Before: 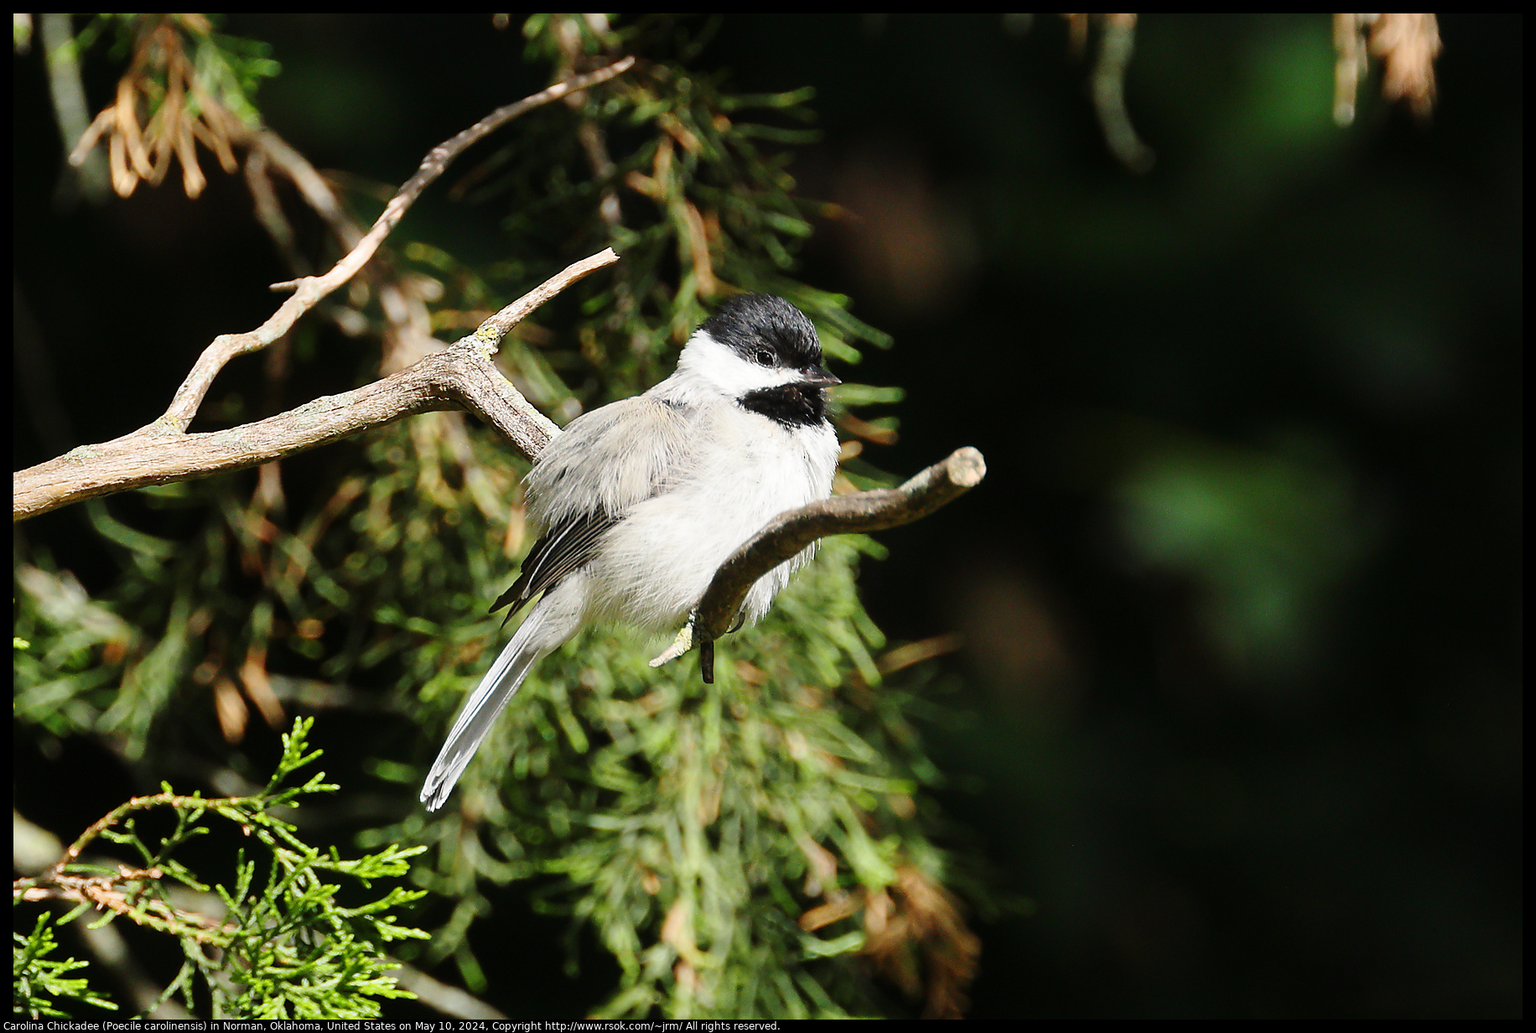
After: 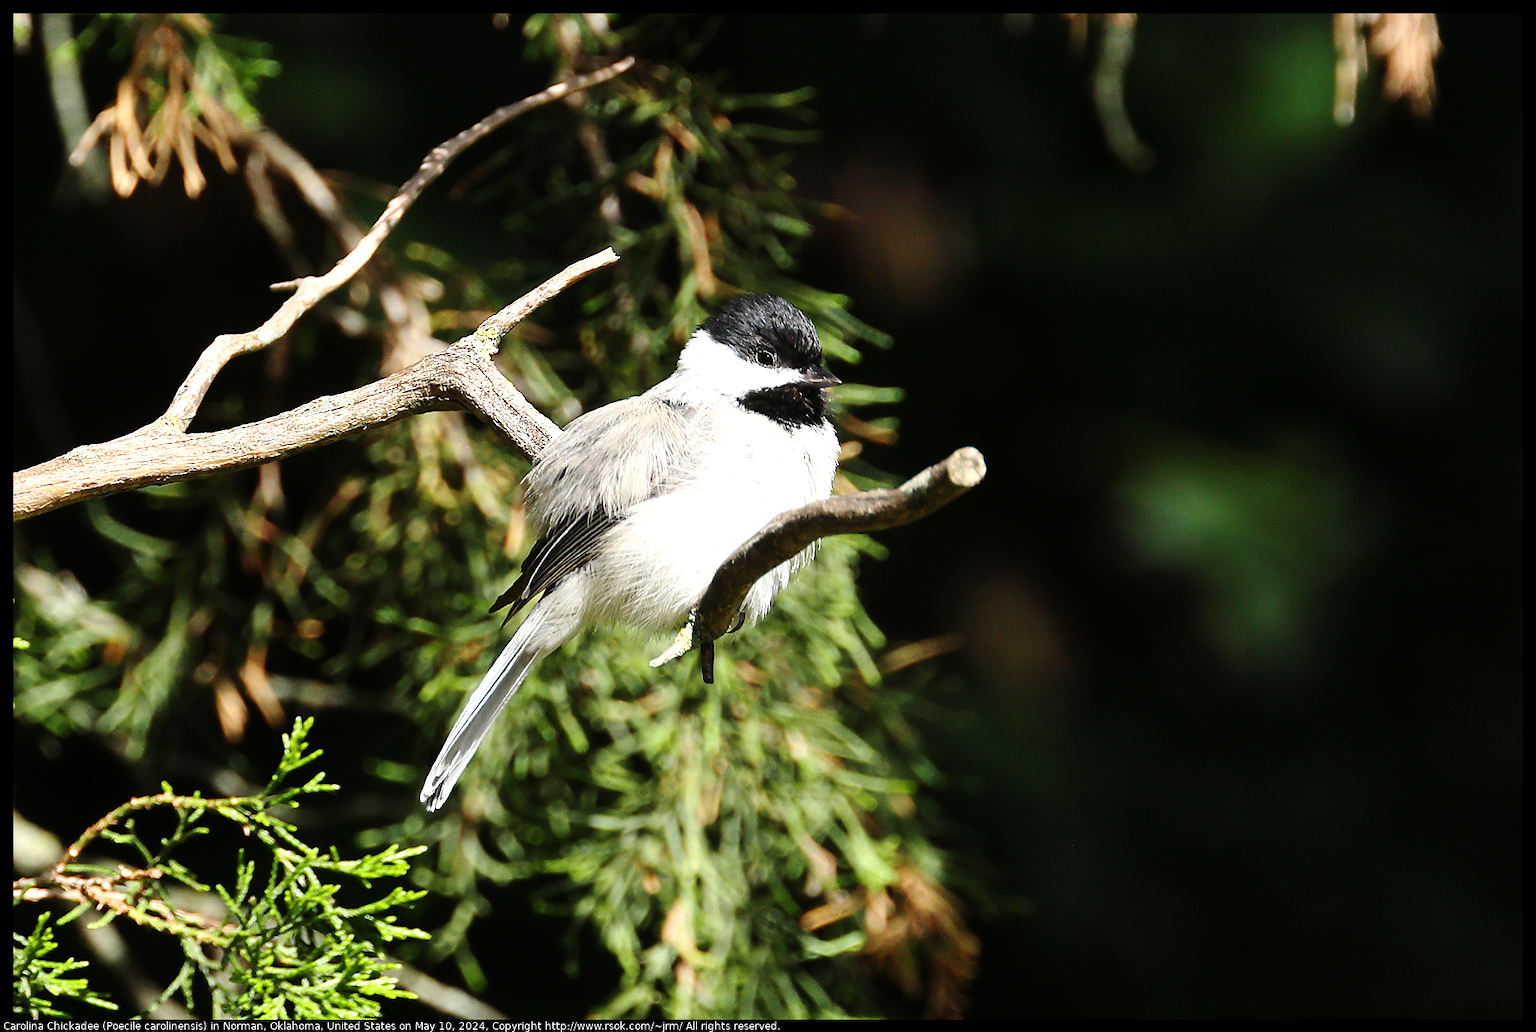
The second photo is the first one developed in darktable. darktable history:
tone equalizer: -8 EV -0.423 EV, -7 EV -0.371 EV, -6 EV -0.318 EV, -5 EV -0.229 EV, -3 EV 0.199 EV, -2 EV 0.329 EV, -1 EV 0.396 EV, +0 EV 0.393 EV, edges refinement/feathering 500, mask exposure compensation -1.57 EV, preserve details no
